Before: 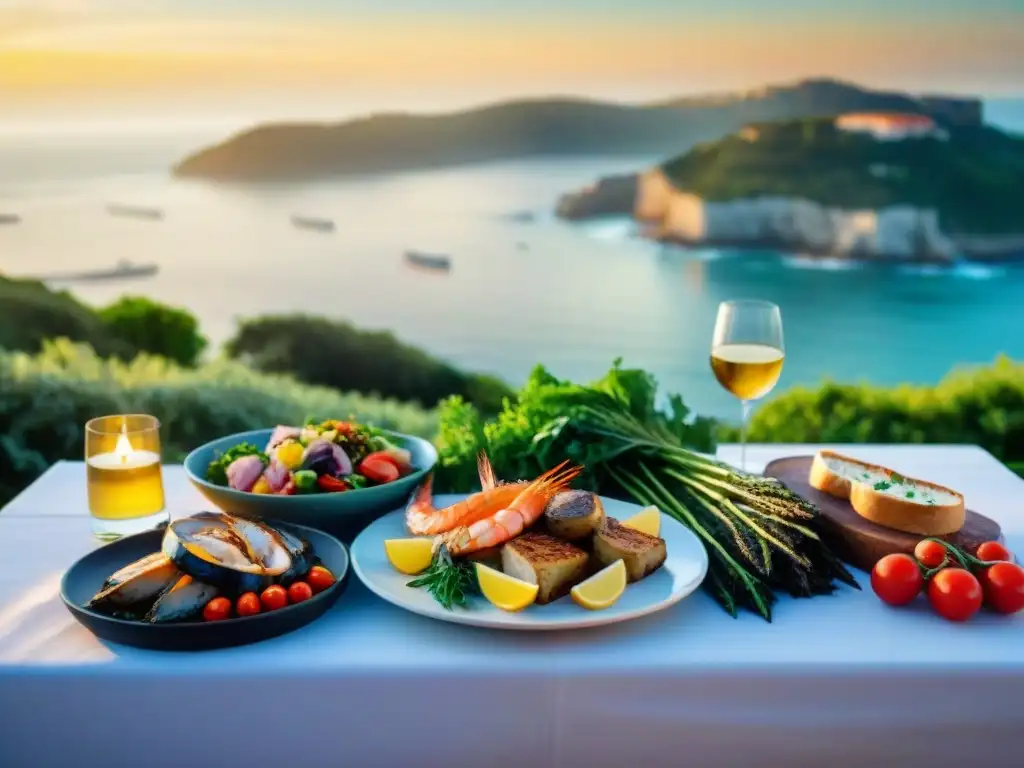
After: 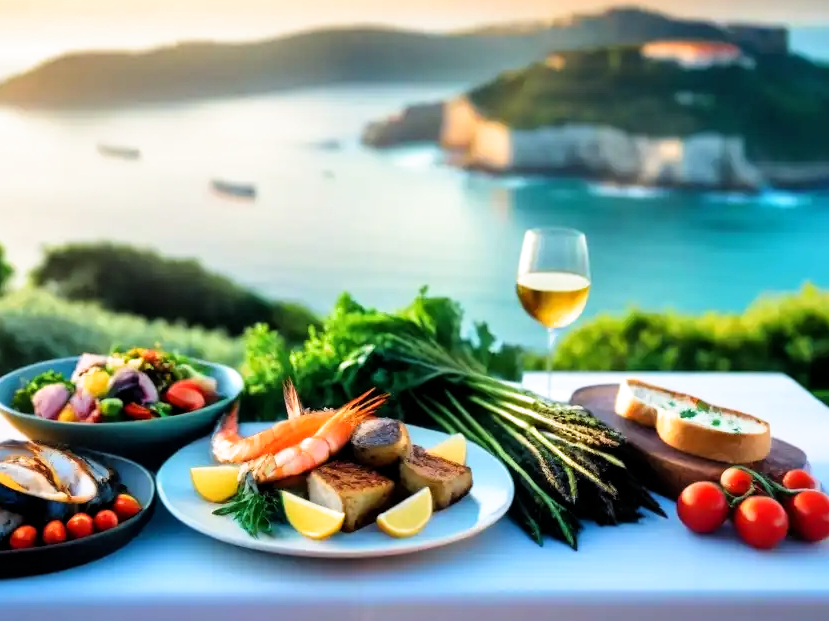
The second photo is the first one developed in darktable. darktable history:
exposure: exposure 0.459 EV, compensate highlight preservation false
crop: left 18.989%, top 9.402%, right 0%, bottom 9.675%
filmic rgb: black relative exposure -12.89 EV, white relative exposure 2.8 EV, target black luminance 0%, hardness 8.52, latitude 69.65%, contrast 1.136, shadows ↔ highlights balance -0.924%, add noise in highlights 0.002, preserve chrominance luminance Y, color science v3 (2019), use custom middle-gray values true, contrast in highlights soft
